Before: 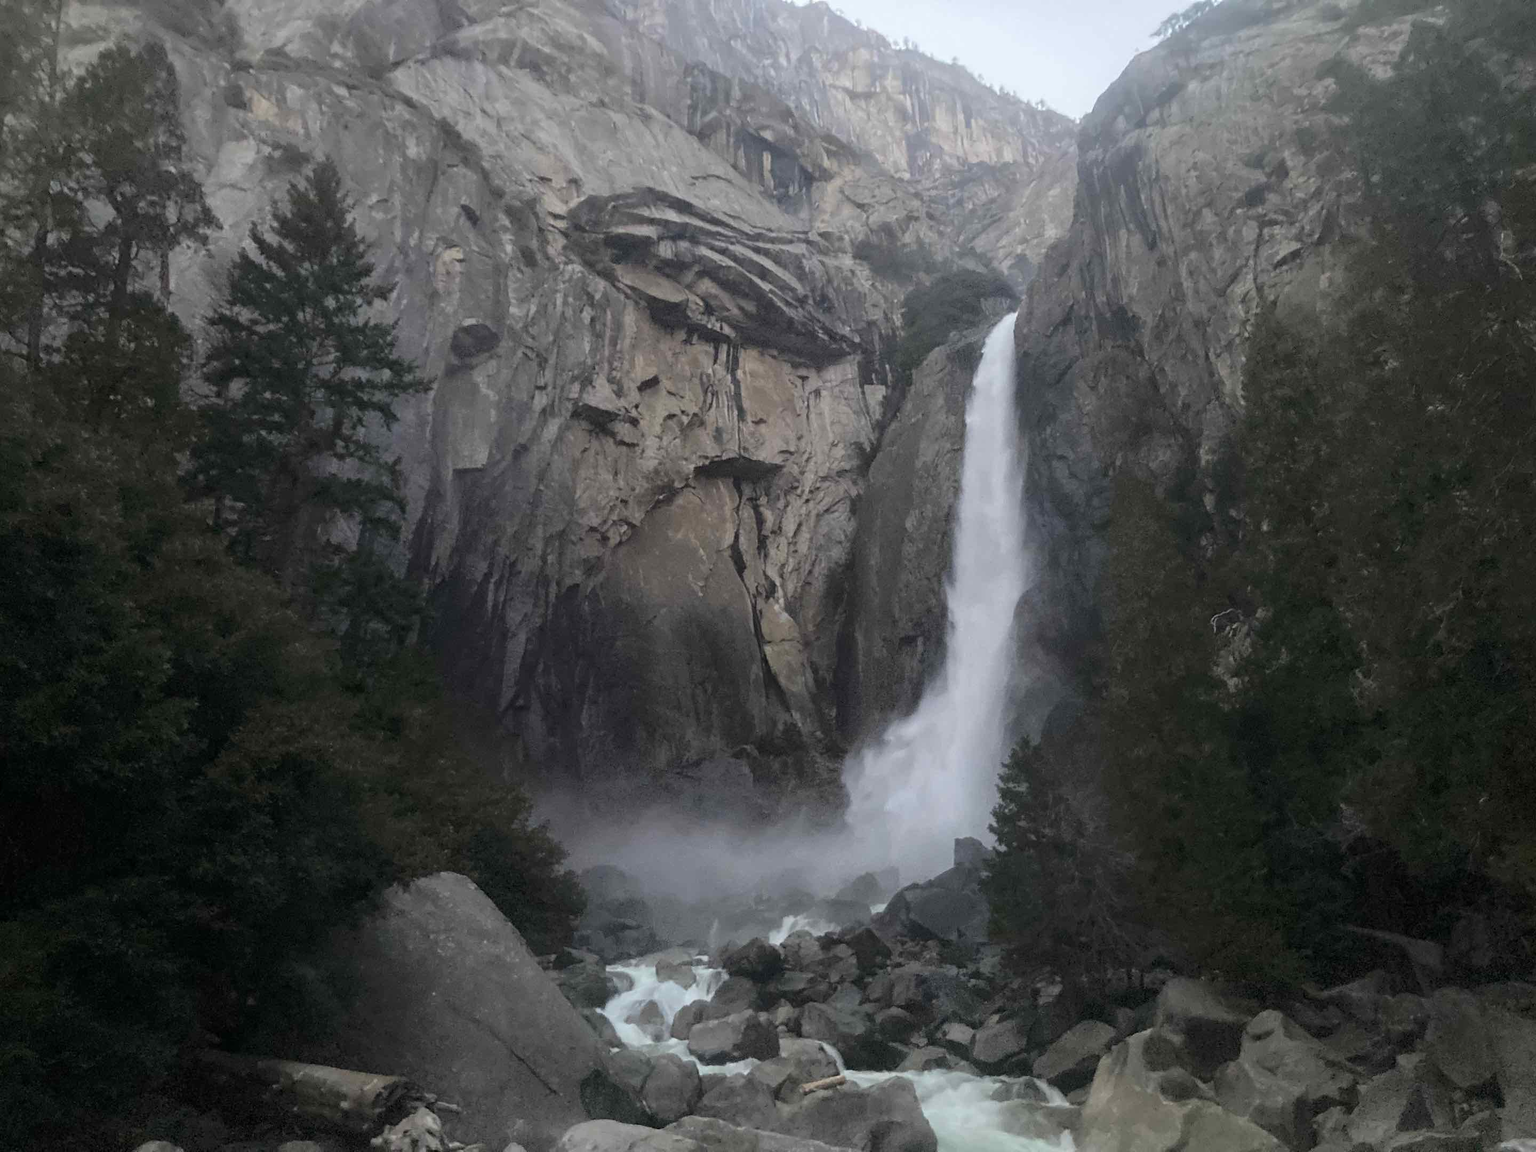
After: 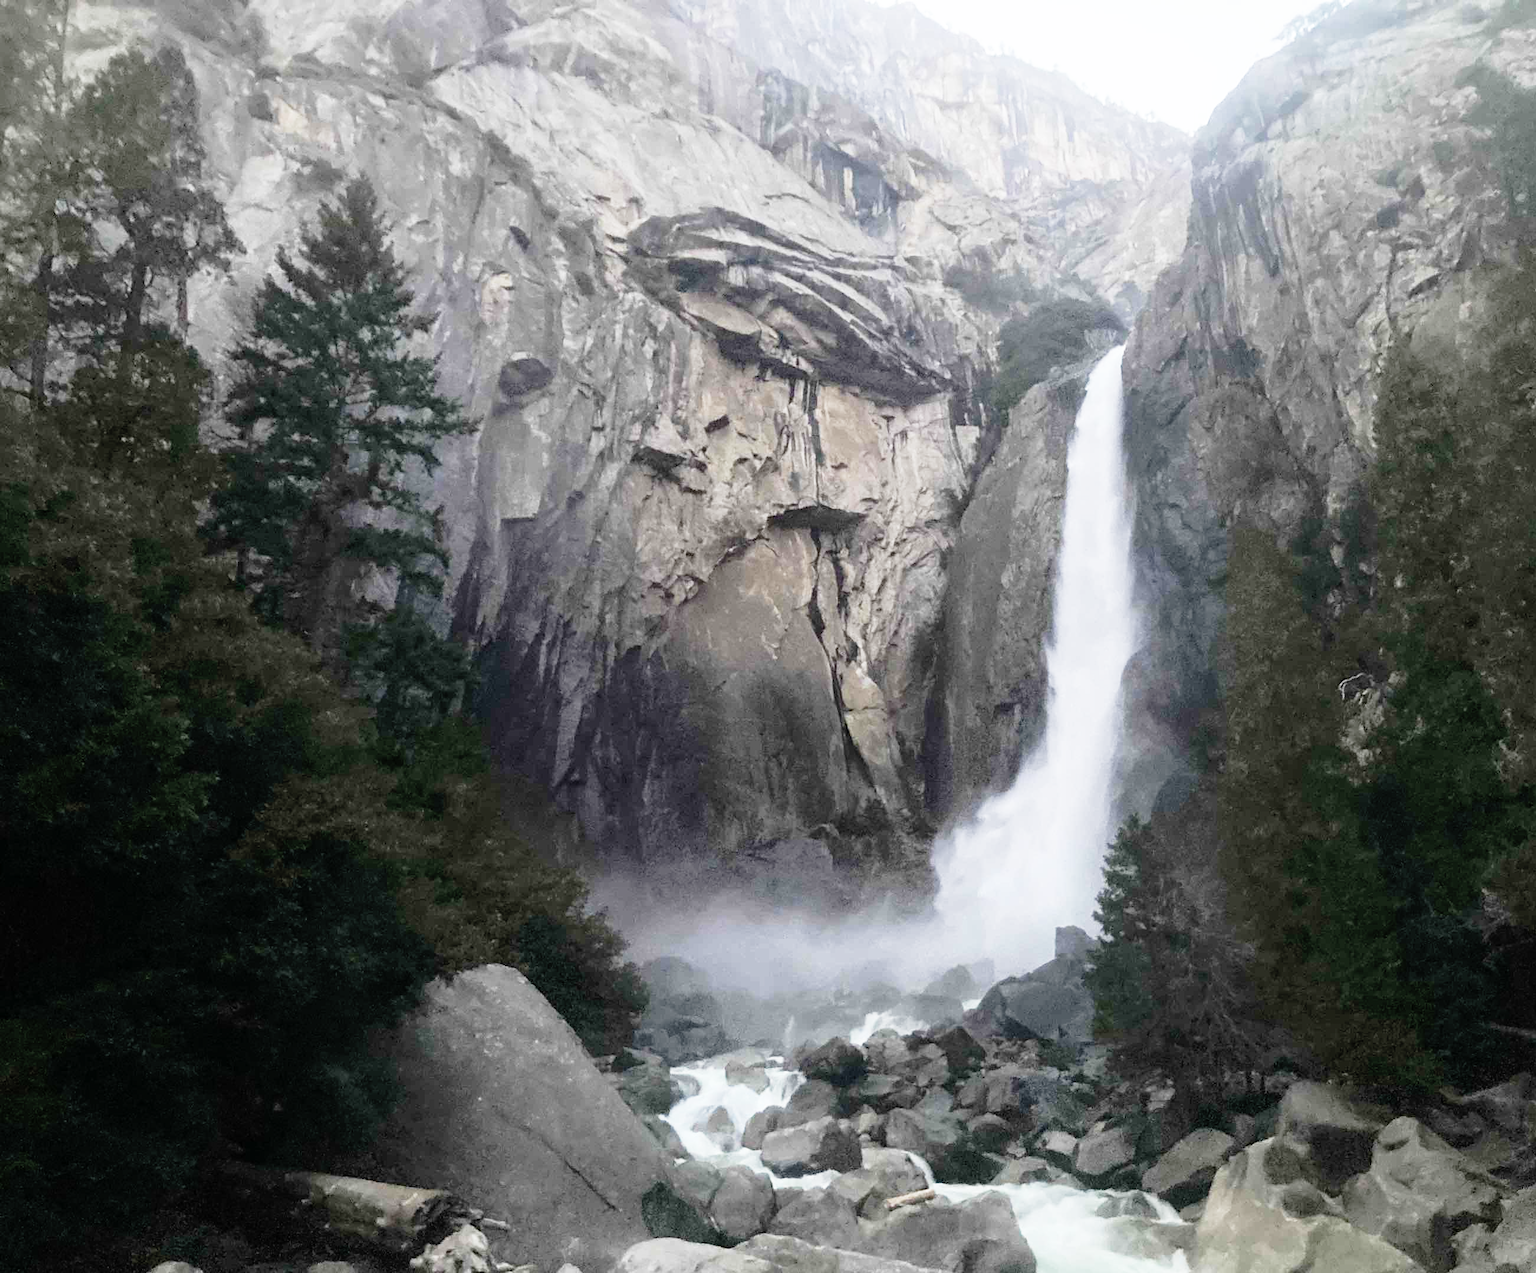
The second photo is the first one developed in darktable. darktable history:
color calibration: illuminant same as pipeline (D50), adaptation XYZ, x 0.345, y 0.358, temperature 5017.43 K
crop: right 9.52%, bottom 0.031%
exposure: exposure 0.03 EV, compensate highlight preservation false
tone equalizer: edges refinement/feathering 500, mask exposure compensation -1.57 EV, preserve details guided filter
base curve: curves: ch0 [(0, 0) (0.012, 0.01) (0.073, 0.168) (0.31, 0.711) (0.645, 0.957) (1, 1)], preserve colors none
color zones: curves: ch0 [(0, 0.5) (0.143, 0.52) (0.286, 0.5) (0.429, 0.5) (0.571, 0.5) (0.714, 0.5) (0.857, 0.5) (1, 0.5)]; ch1 [(0, 0.489) (0.155, 0.45) (0.286, 0.466) (0.429, 0.5) (0.571, 0.5) (0.714, 0.5) (0.857, 0.5) (1, 0.489)], mix 26.64%
